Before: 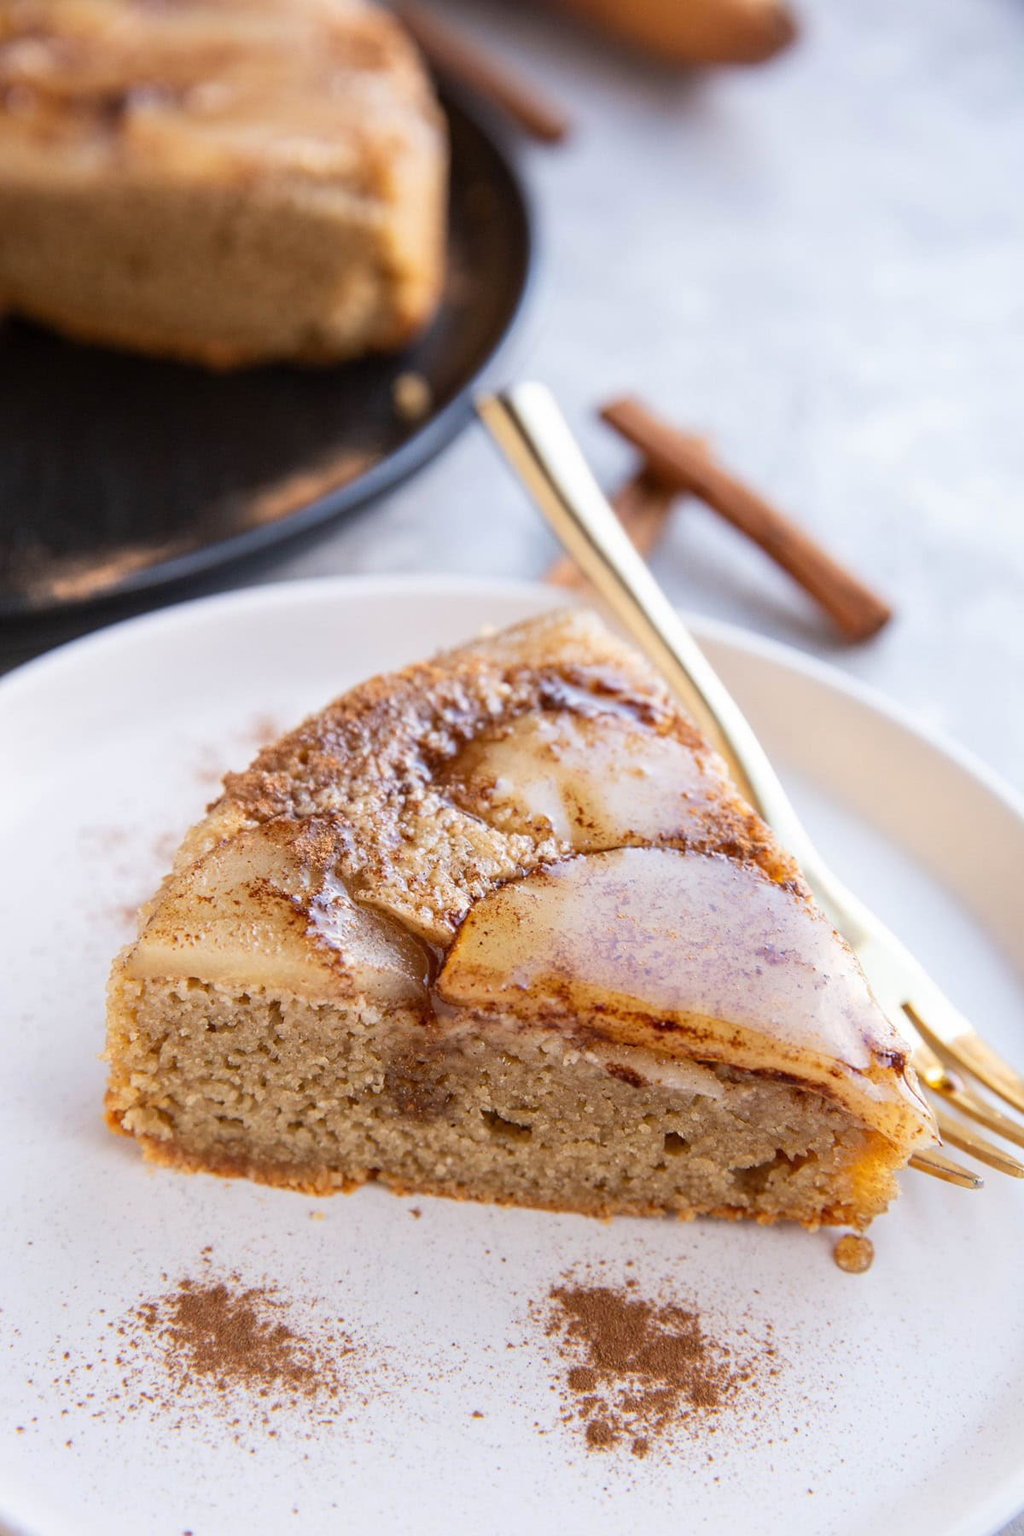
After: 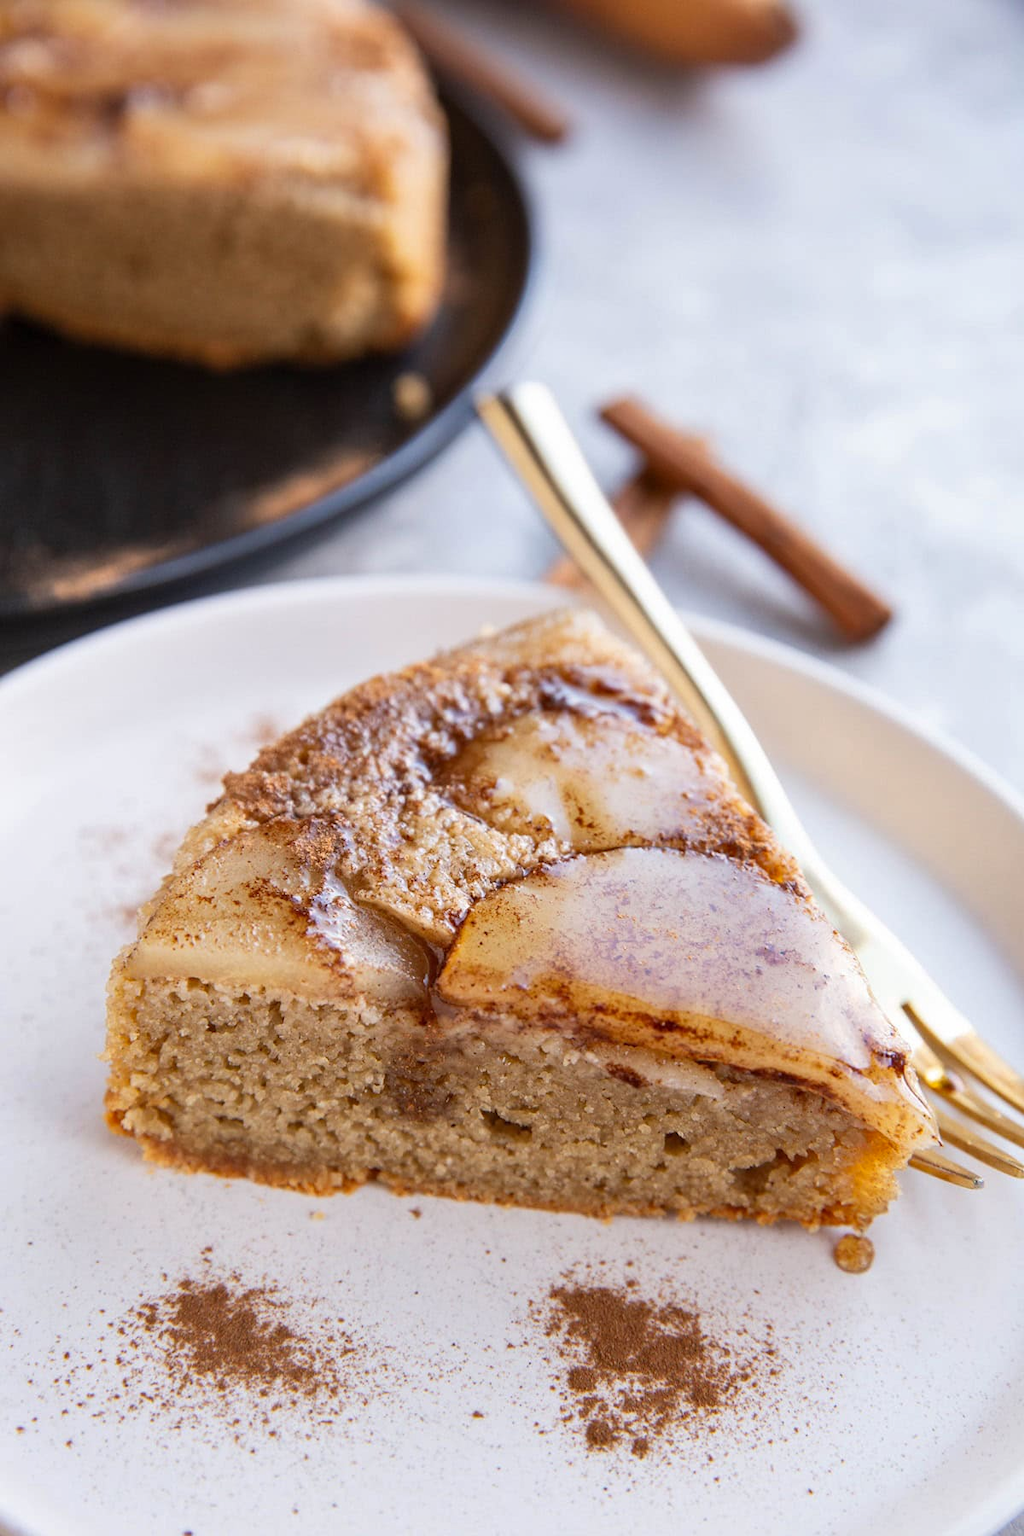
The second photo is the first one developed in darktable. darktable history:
shadows and highlights: radius 126.52, shadows 30.42, highlights -31.25, low approximation 0.01, soften with gaussian
